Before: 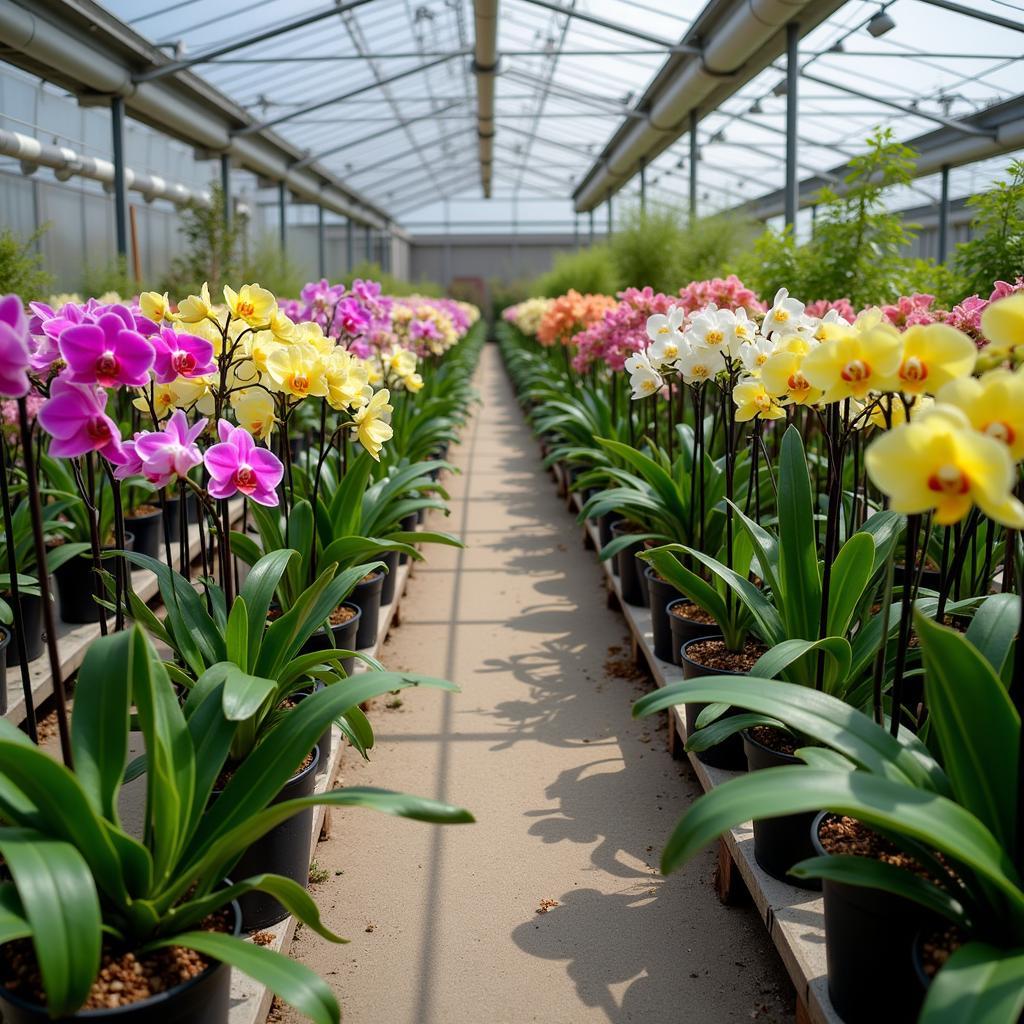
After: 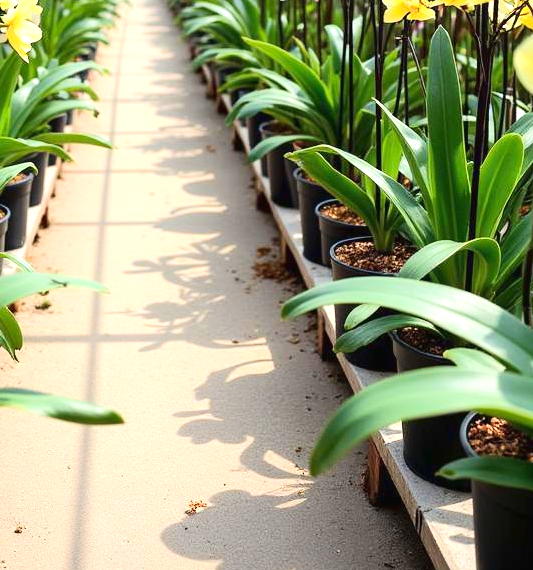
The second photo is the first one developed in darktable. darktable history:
tone curve: curves: ch0 [(0, 0.013) (0.104, 0.103) (0.258, 0.267) (0.448, 0.487) (0.709, 0.794) (0.895, 0.915) (0.994, 0.971)]; ch1 [(0, 0) (0.335, 0.298) (0.446, 0.413) (0.488, 0.484) (0.515, 0.508) (0.584, 0.623) (0.635, 0.661) (1, 1)]; ch2 [(0, 0) (0.314, 0.306) (0.436, 0.447) (0.502, 0.503) (0.538, 0.541) (0.568, 0.603) (0.641, 0.635) (0.717, 0.701) (1, 1)], color space Lab, linked channels, preserve colors none
crop: left 34.302%, top 38.992%, right 13.553%, bottom 5.313%
exposure: black level correction 0, exposure 1.199 EV, compensate highlight preservation false
